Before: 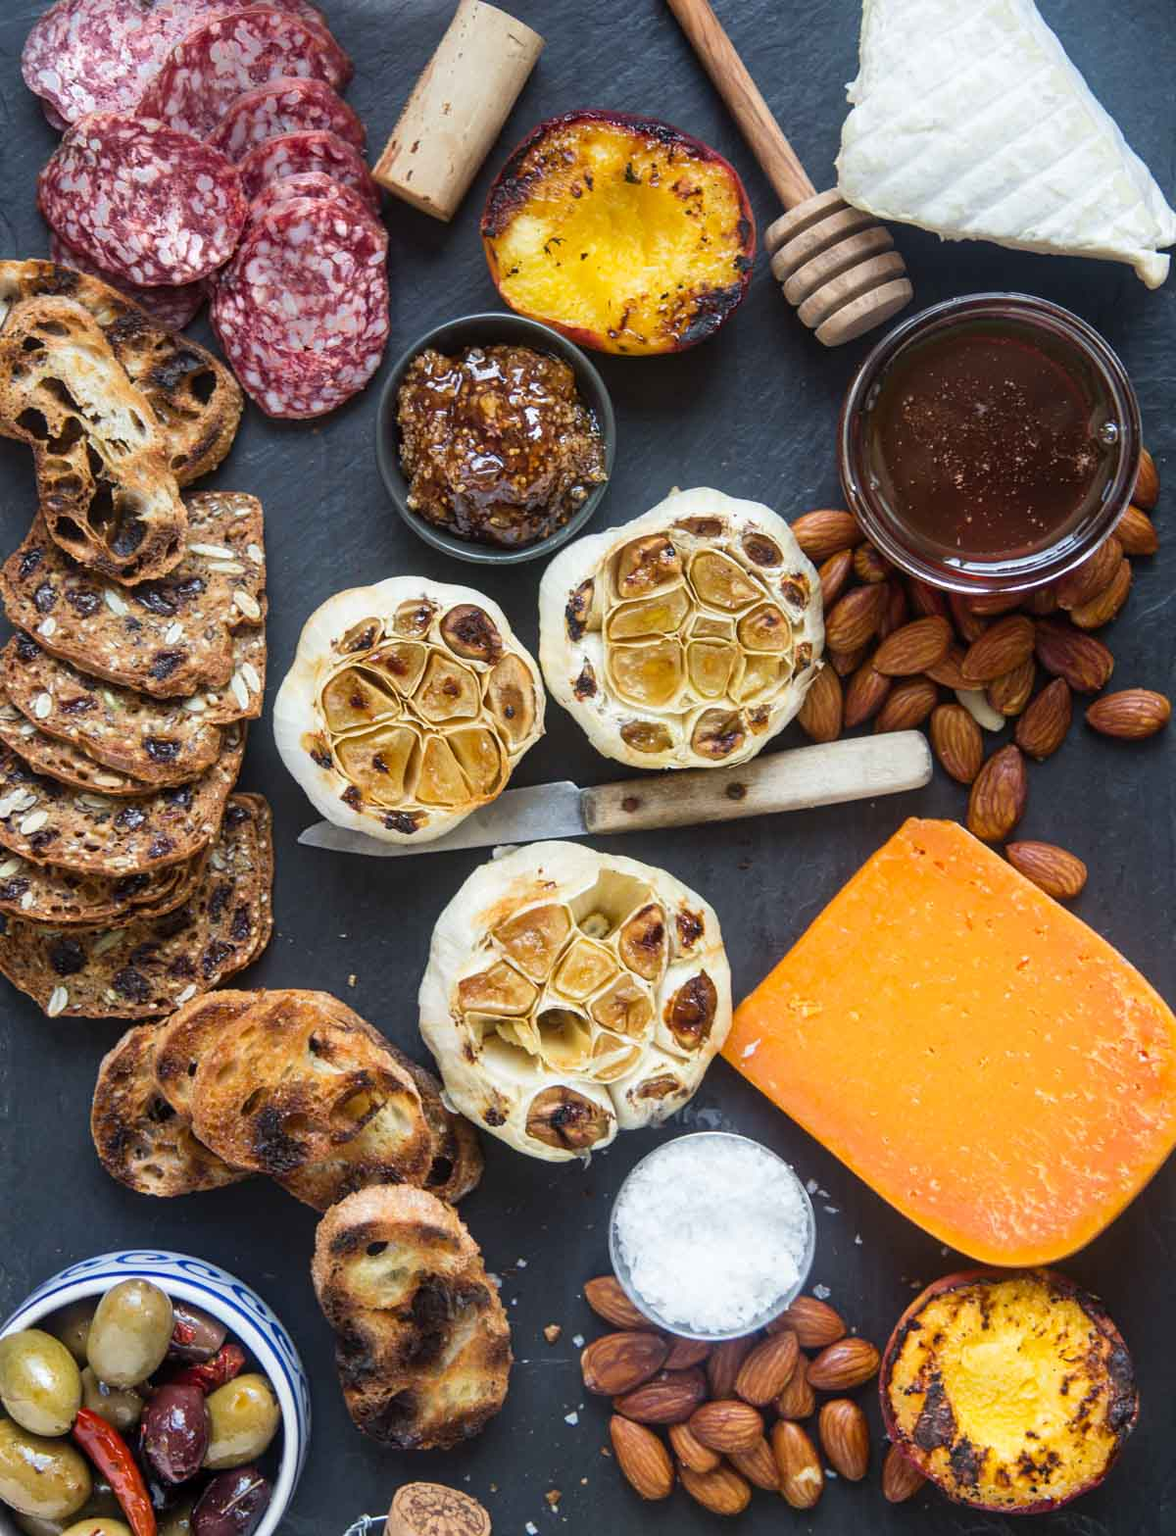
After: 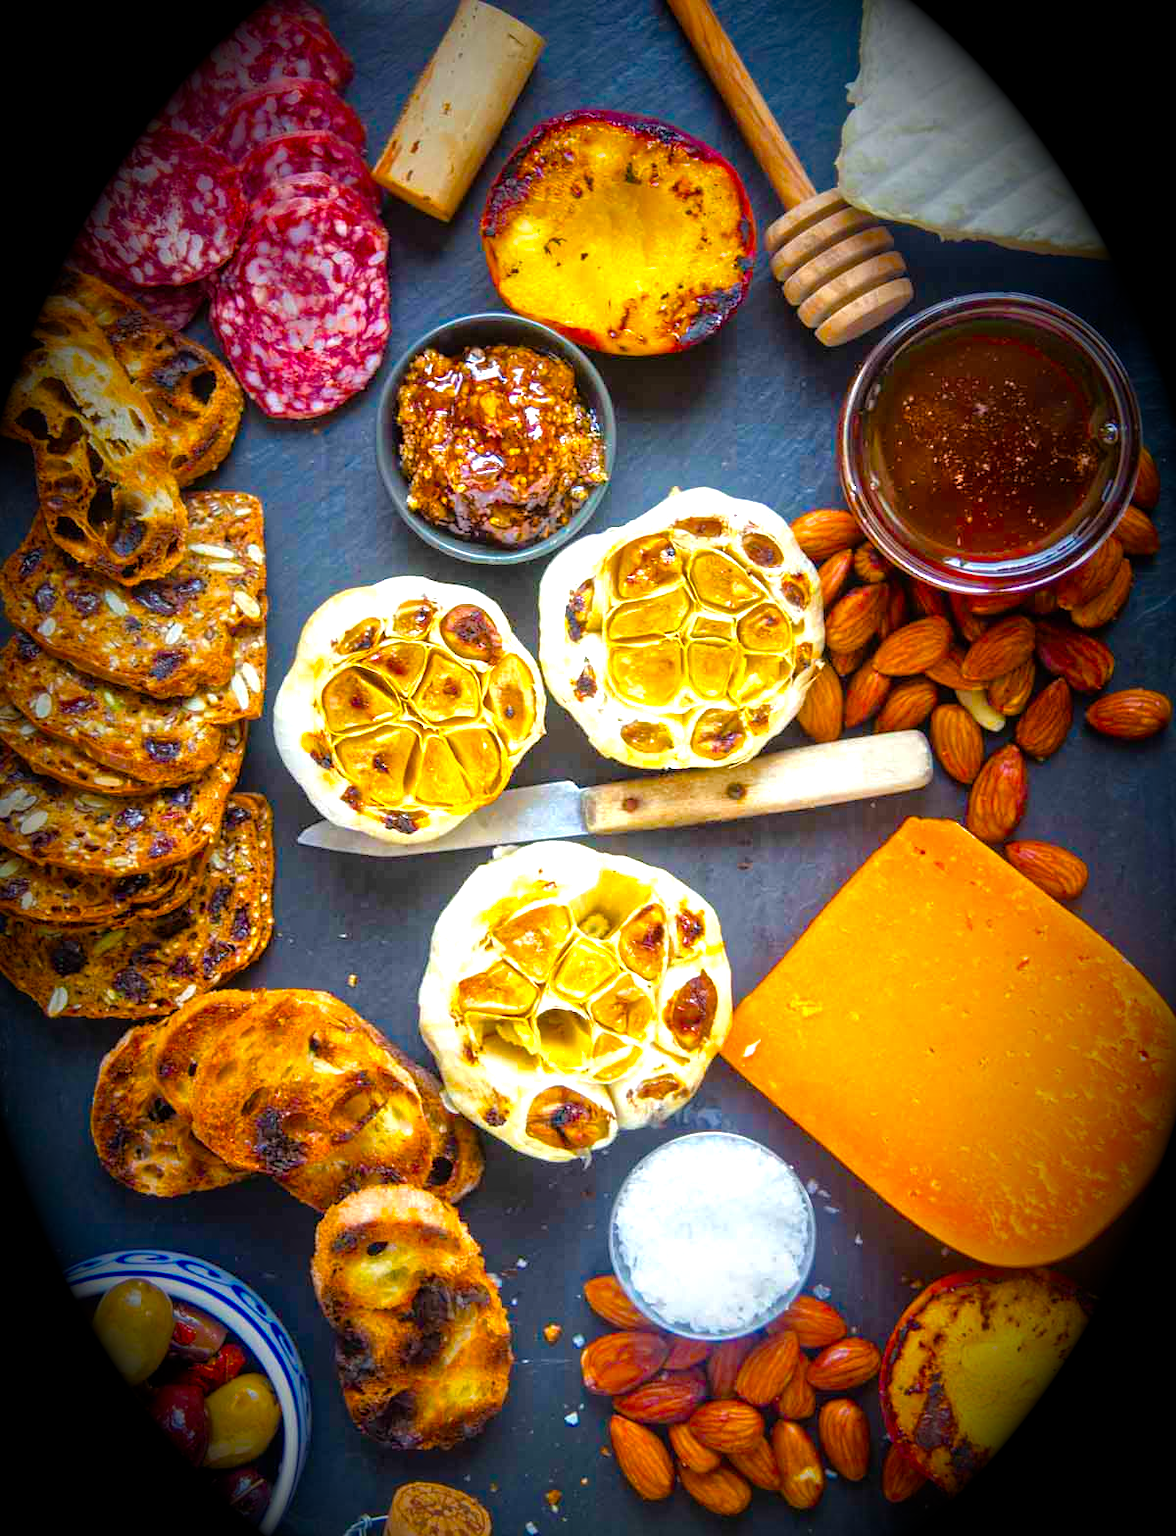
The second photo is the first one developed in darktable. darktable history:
color balance rgb: linear chroma grading › global chroma 10%, perceptual saturation grading › global saturation 40%, perceptual brilliance grading › global brilliance 30%, global vibrance 20%
tone equalizer: -7 EV 0.15 EV, -6 EV 0.6 EV, -5 EV 1.15 EV, -4 EV 1.33 EV, -3 EV 1.15 EV, -2 EV 0.6 EV, -1 EV 0.15 EV, mask exposure compensation -0.5 EV
vignetting: fall-off start 15.9%, fall-off radius 100%, brightness -1, saturation 0.5, width/height ratio 0.719
